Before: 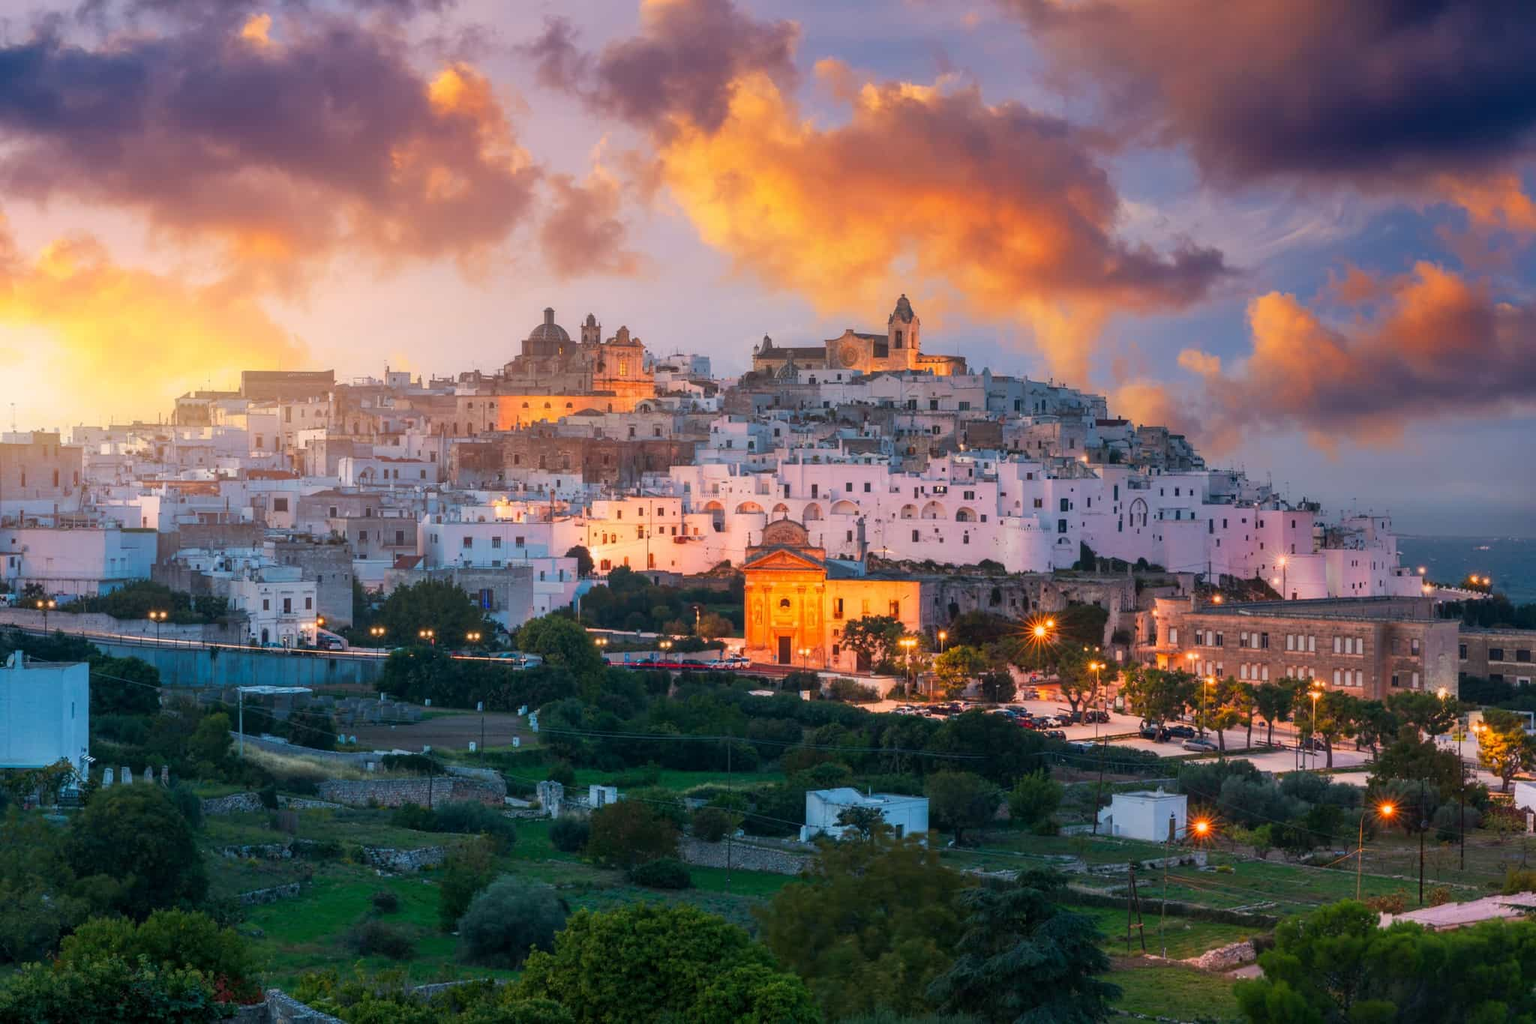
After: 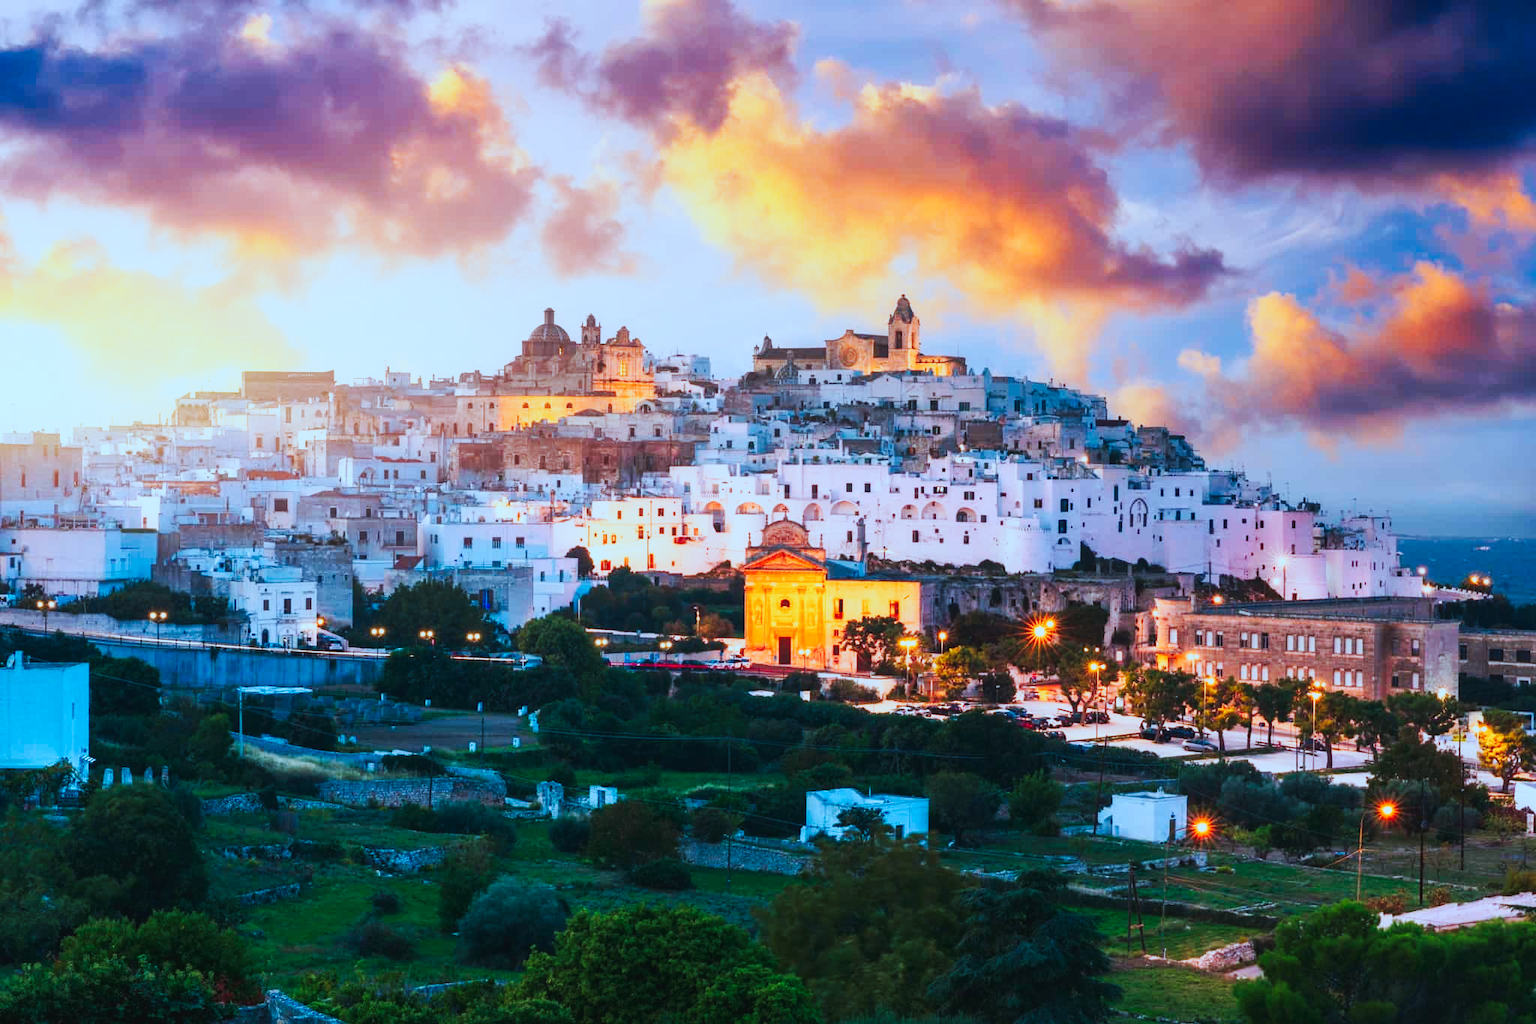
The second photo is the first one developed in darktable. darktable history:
tone curve: curves: ch0 [(0, 0.026) (0.146, 0.158) (0.272, 0.34) (0.434, 0.625) (0.676, 0.871) (0.994, 0.955)], preserve colors none
color correction: highlights a* -9.88, highlights b* -22
shadows and highlights: shadows 25.24, highlights -24.51
contrast brightness saturation: brightness -0.089
